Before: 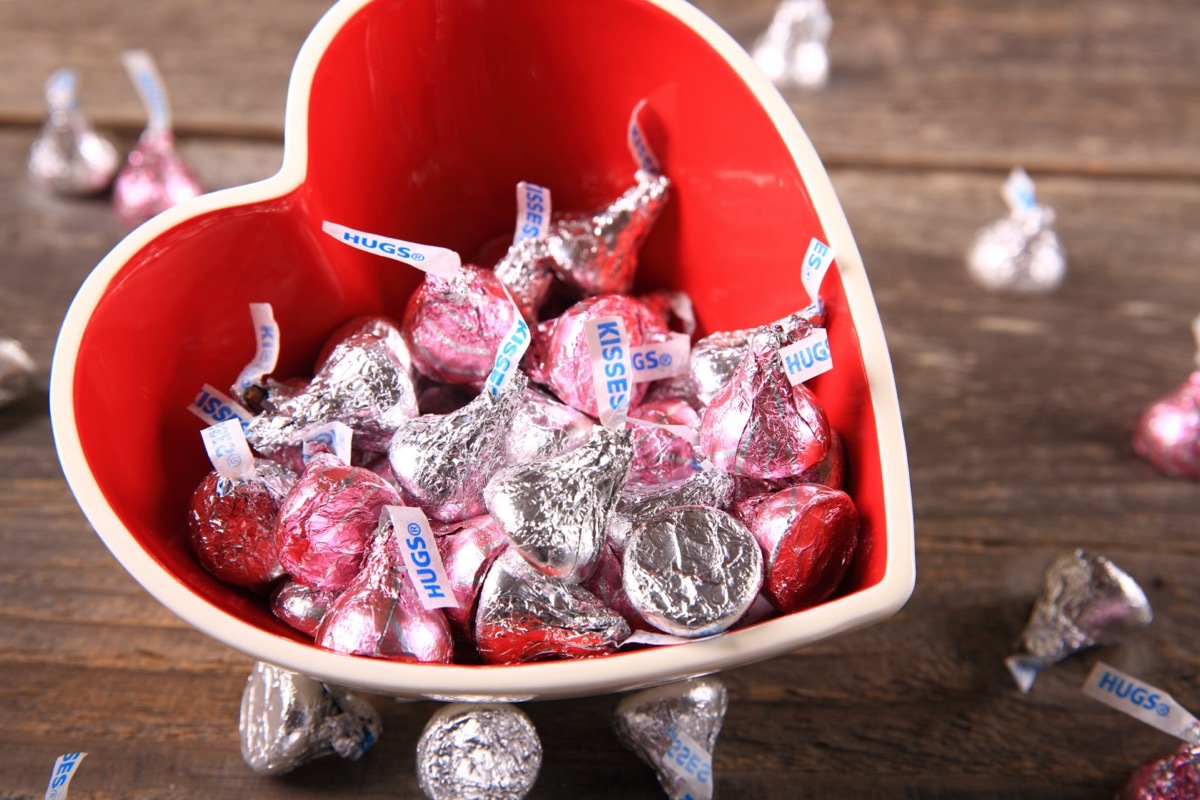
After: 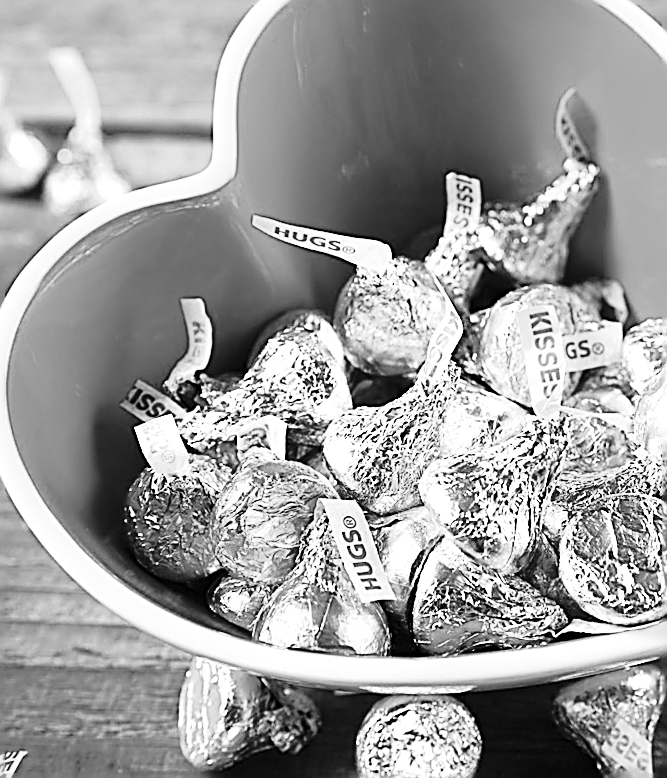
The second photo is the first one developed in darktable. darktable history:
sharpen: amount 2
rotate and perspective: rotation -1°, crop left 0.011, crop right 0.989, crop top 0.025, crop bottom 0.975
tone curve: curves: ch0 [(0, 0) (0.168, 0.142) (0.359, 0.44) (0.469, 0.544) (0.634, 0.722) (0.858, 0.903) (1, 0.968)]; ch1 [(0, 0) (0.437, 0.453) (0.472, 0.47) (0.502, 0.502) (0.54, 0.534) (0.57, 0.592) (0.618, 0.66) (0.699, 0.749) (0.859, 0.919) (1, 1)]; ch2 [(0, 0) (0.33, 0.301) (0.421, 0.443) (0.476, 0.498) (0.505, 0.503) (0.547, 0.557) (0.586, 0.634) (0.608, 0.676) (1, 1)], color space Lab, independent channels, preserve colors none
crop: left 5.114%, right 38.589%
monochrome: on, module defaults
contrast brightness saturation: contrast 0.16, saturation 0.32
exposure: black level correction 0, exposure 0.7 EV, compensate exposure bias true, compensate highlight preservation false
